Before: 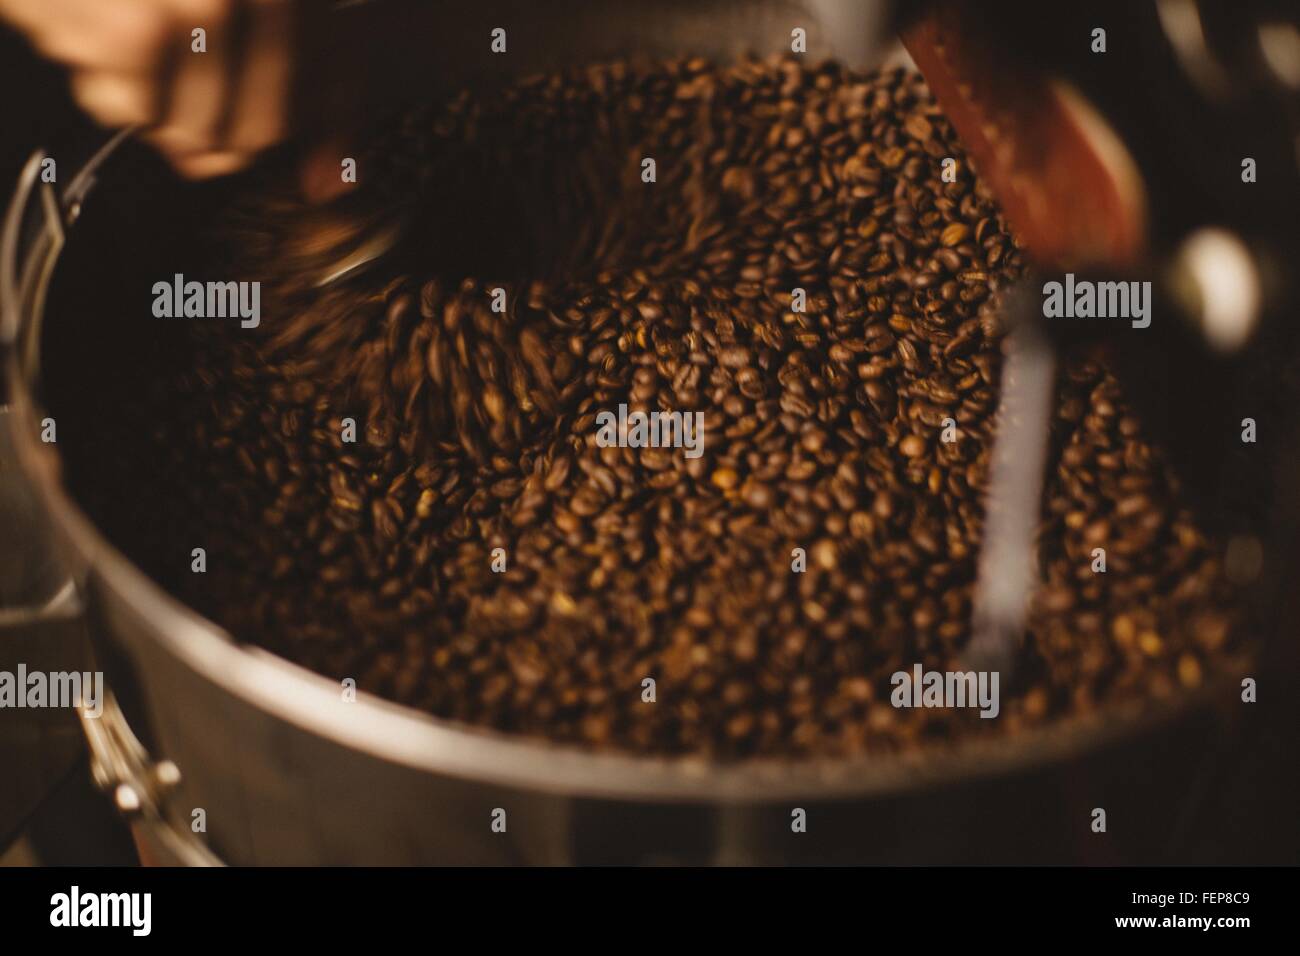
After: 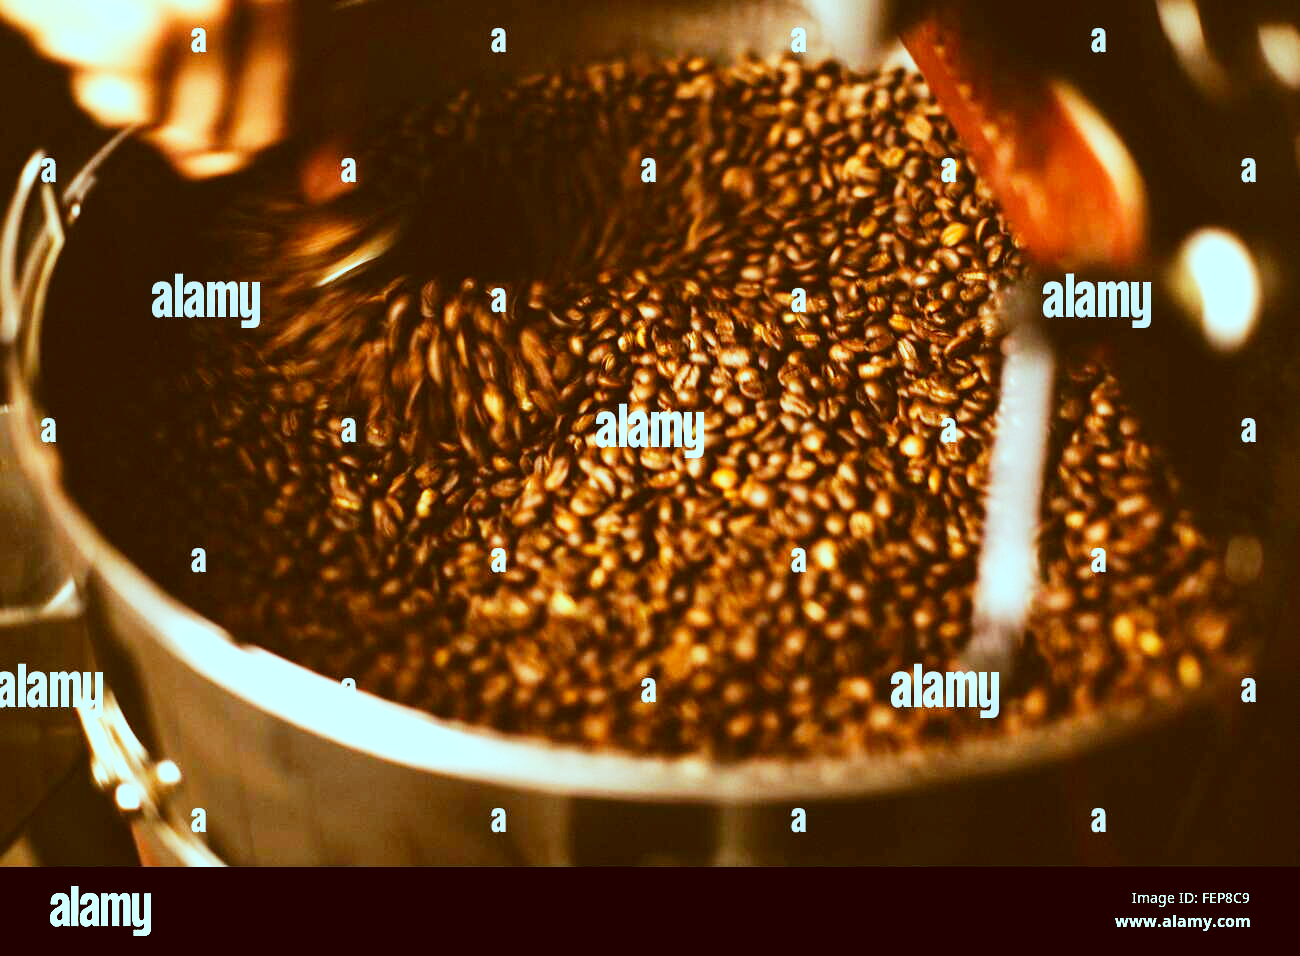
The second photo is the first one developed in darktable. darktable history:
exposure: black level correction 0, exposure 0.7 EV, compensate exposure bias true, compensate highlight preservation false
base curve: curves: ch0 [(0, 0) (0.007, 0.004) (0.027, 0.03) (0.046, 0.07) (0.207, 0.54) (0.442, 0.872) (0.673, 0.972) (1, 1)], preserve colors none
rotate and perspective: automatic cropping off
color correction: highlights a* -14.62, highlights b* -16.22, shadows a* 10.12, shadows b* 29.4
